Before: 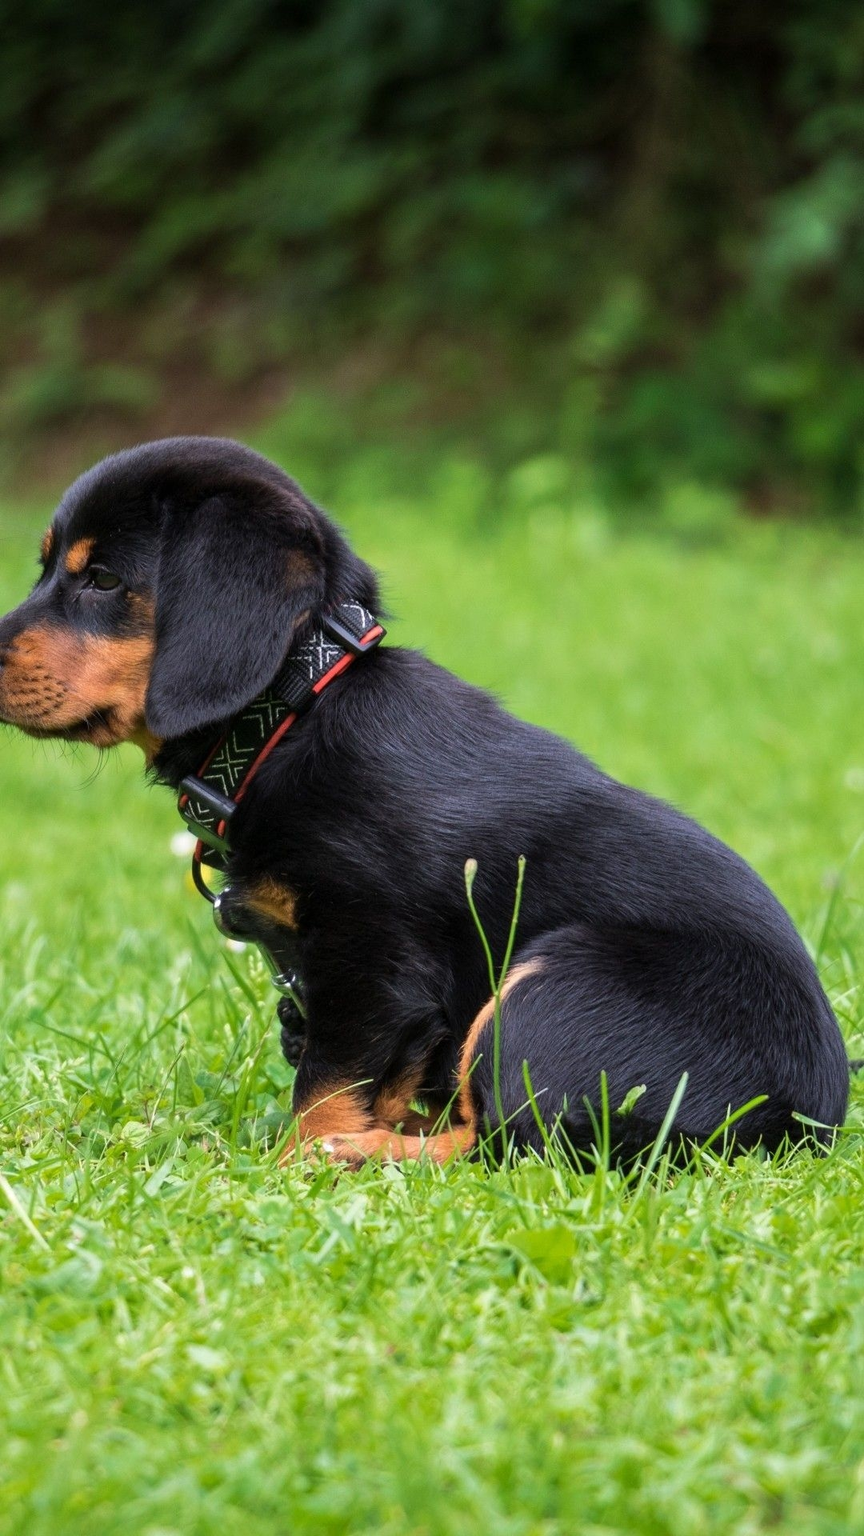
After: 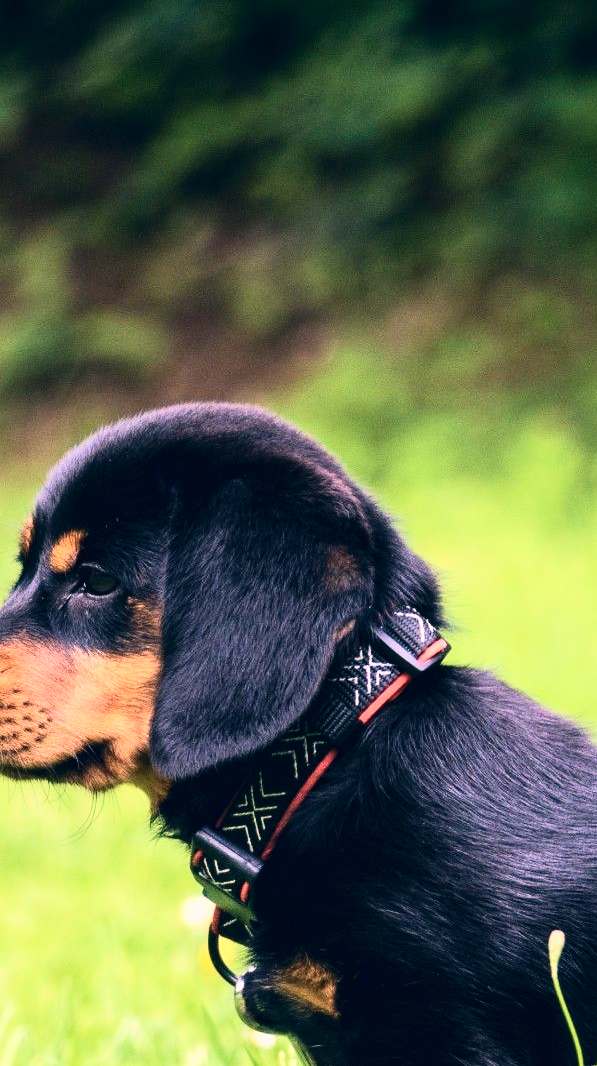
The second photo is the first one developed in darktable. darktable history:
tone curve: curves: ch0 [(0, 0) (0.003, 0.002) (0.011, 0.009) (0.025, 0.022) (0.044, 0.041) (0.069, 0.059) (0.1, 0.082) (0.136, 0.106) (0.177, 0.138) (0.224, 0.179) (0.277, 0.226) (0.335, 0.28) (0.399, 0.342) (0.468, 0.413) (0.543, 0.493) (0.623, 0.591) (0.709, 0.699) (0.801, 0.804) (0.898, 0.899) (1, 1)], color space Lab, independent channels, preserve colors none
color correction: highlights a* 14.06, highlights b* 6.13, shadows a* -6.26, shadows b* -15.18, saturation 0.869
crop and rotate: left 3.022%, top 7.489%, right 41.663%, bottom 36.943%
base curve: curves: ch0 [(0, 0.003) (0.001, 0.002) (0.006, 0.004) (0.02, 0.022) (0.048, 0.086) (0.094, 0.234) (0.162, 0.431) (0.258, 0.629) (0.385, 0.8) (0.548, 0.918) (0.751, 0.988) (1, 1)]
velvia: on, module defaults
